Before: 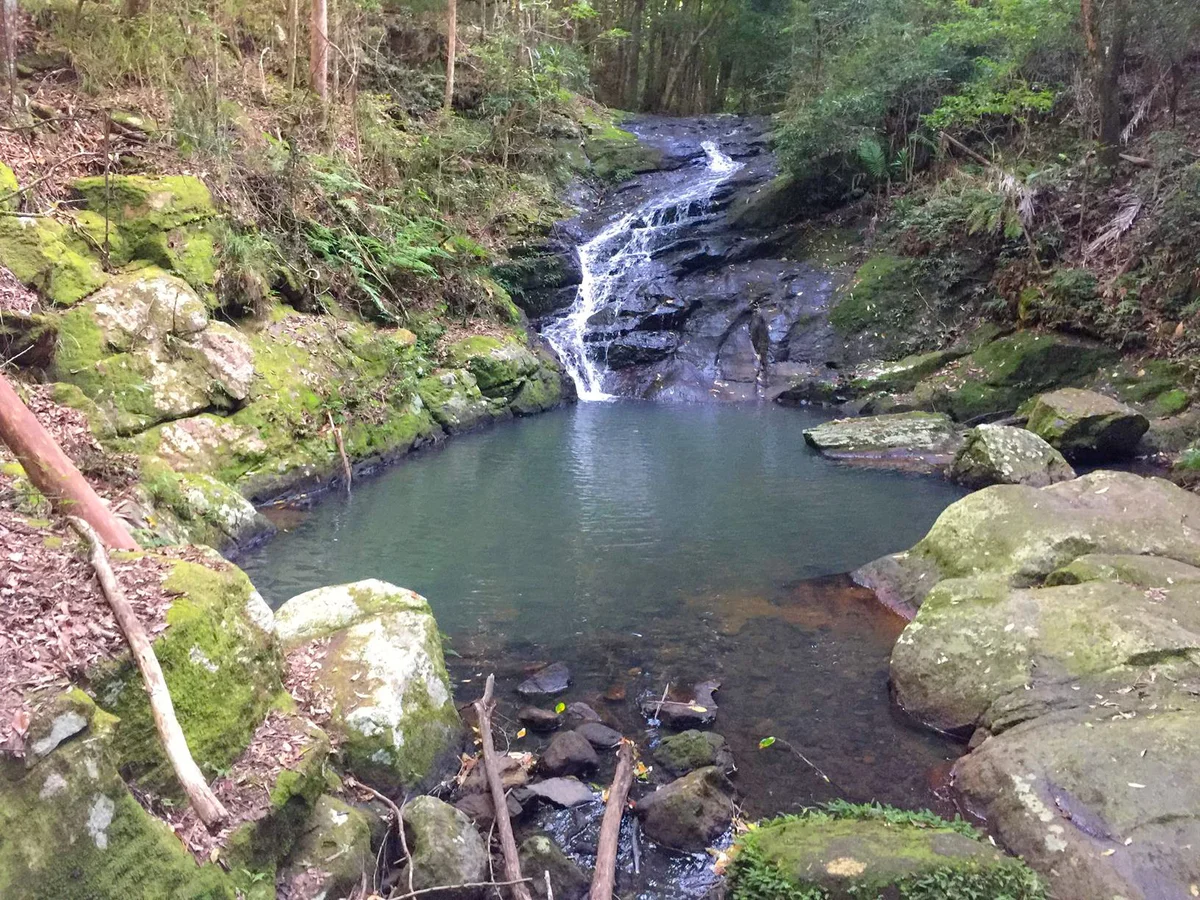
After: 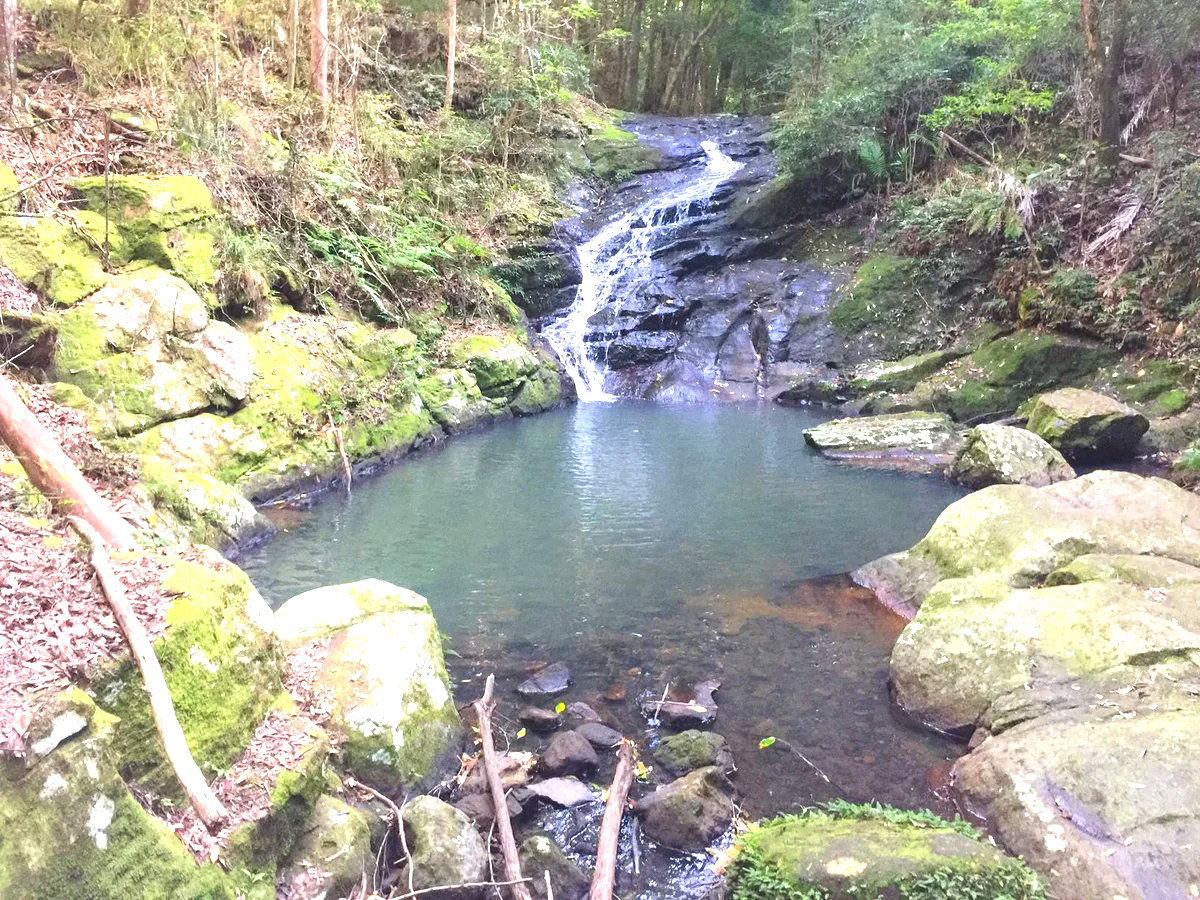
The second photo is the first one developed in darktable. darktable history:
exposure: black level correction -0.006, exposure 1 EV, compensate highlight preservation false
